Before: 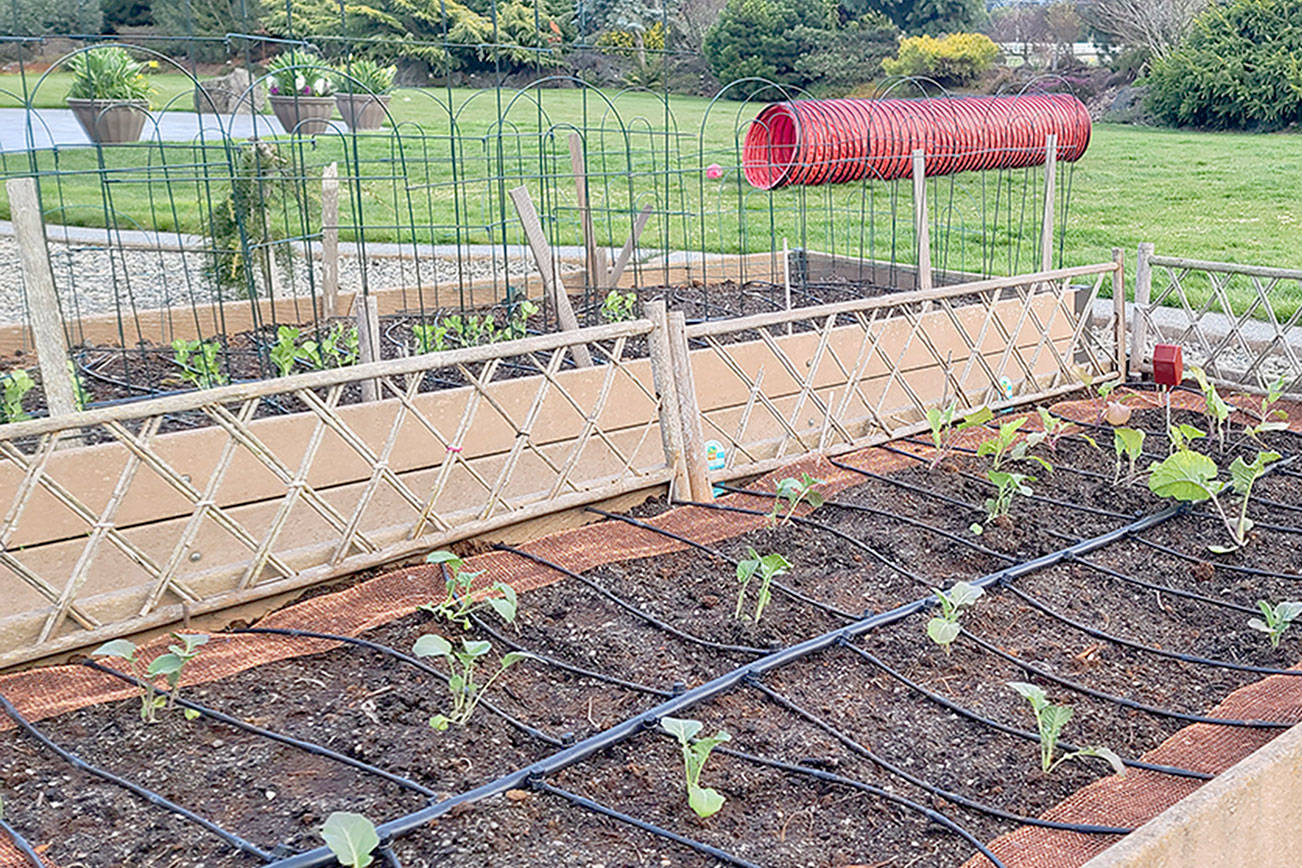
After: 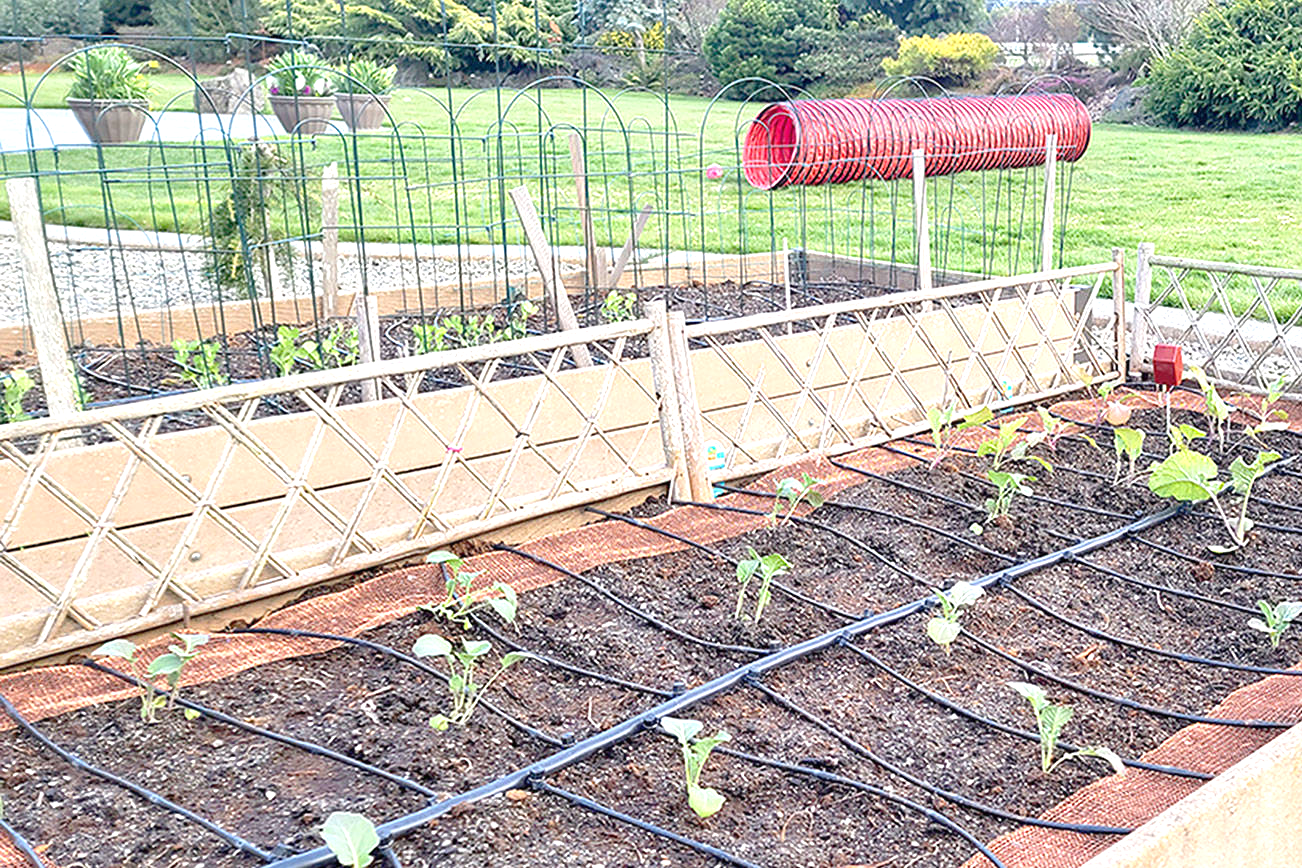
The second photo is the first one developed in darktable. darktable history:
exposure: black level correction 0, exposure 0.699 EV, compensate highlight preservation false
